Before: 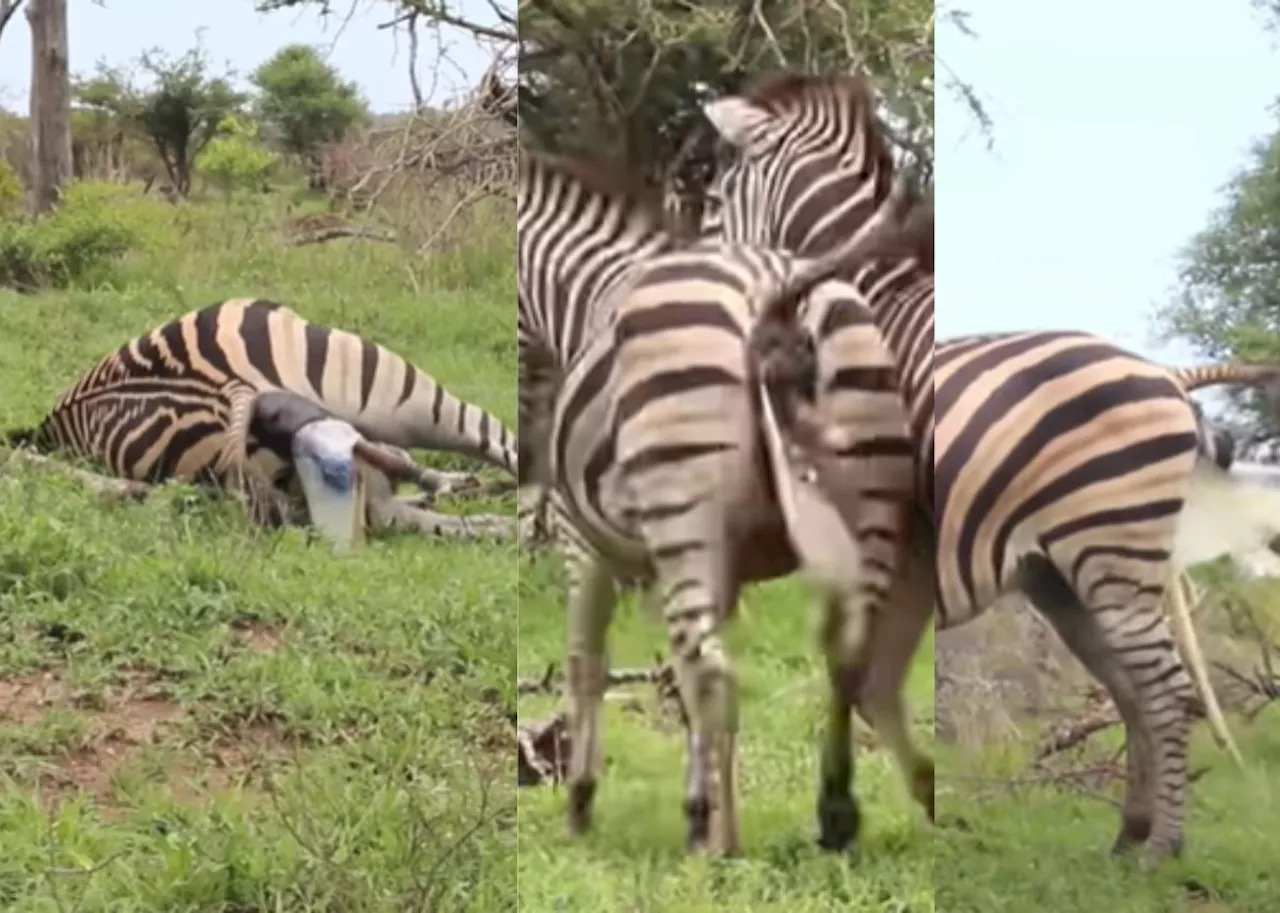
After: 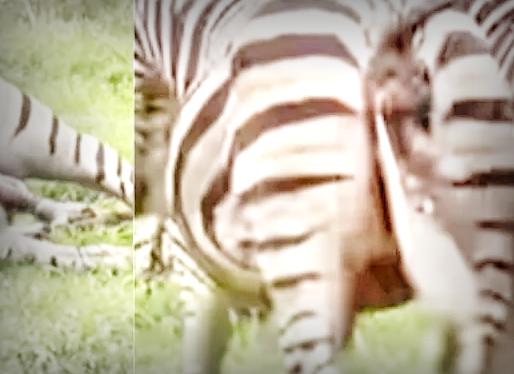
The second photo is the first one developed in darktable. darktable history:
crop: left 30.006%, top 29.503%, right 29.766%, bottom 29.517%
tone equalizer: -7 EV 0.15 EV, -6 EV 0.621 EV, -5 EV 1.19 EV, -4 EV 1.31 EV, -3 EV 1.13 EV, -2 EV 0.6 EV, -1 EV 0.156 EV, mask exposure compensation -0.49 EV
vignetting: fall-off start 53.85%, brightness -0.702, automatic ratio true, width/height ratio 1.316, shape 0.233
contrast equalizer: octaves 7, y [[0.515 ×6], [0.507 ×6], [0.425 ×6], [0 ×6], [0 ×6]], mix 0.741
local contrast: detail 142%
base curve: curves: ch0 [(0, 0.003) (0.001, 0.002) (0.006, 0.004) (0.02, 0.022) (0.048, 0.086) (0.094, 0.234) (0.162, 0.431) (0.258, 0.629) (0.385, 0.8) (0.548, 0.918) (0.751, 0.988) (1, 1)], preserve colors none
